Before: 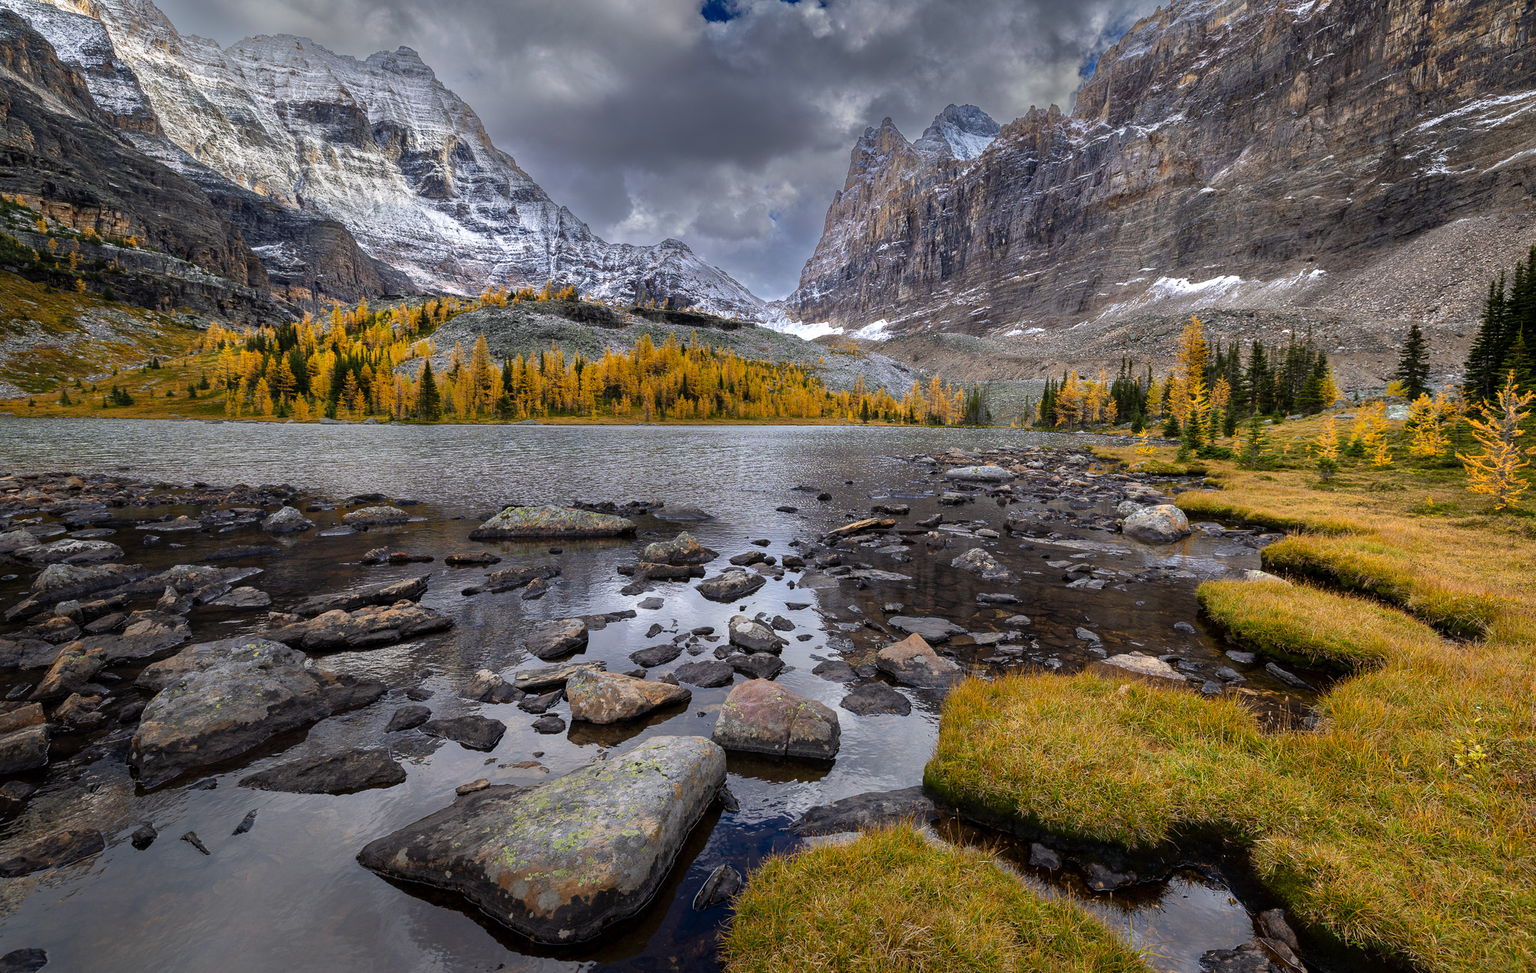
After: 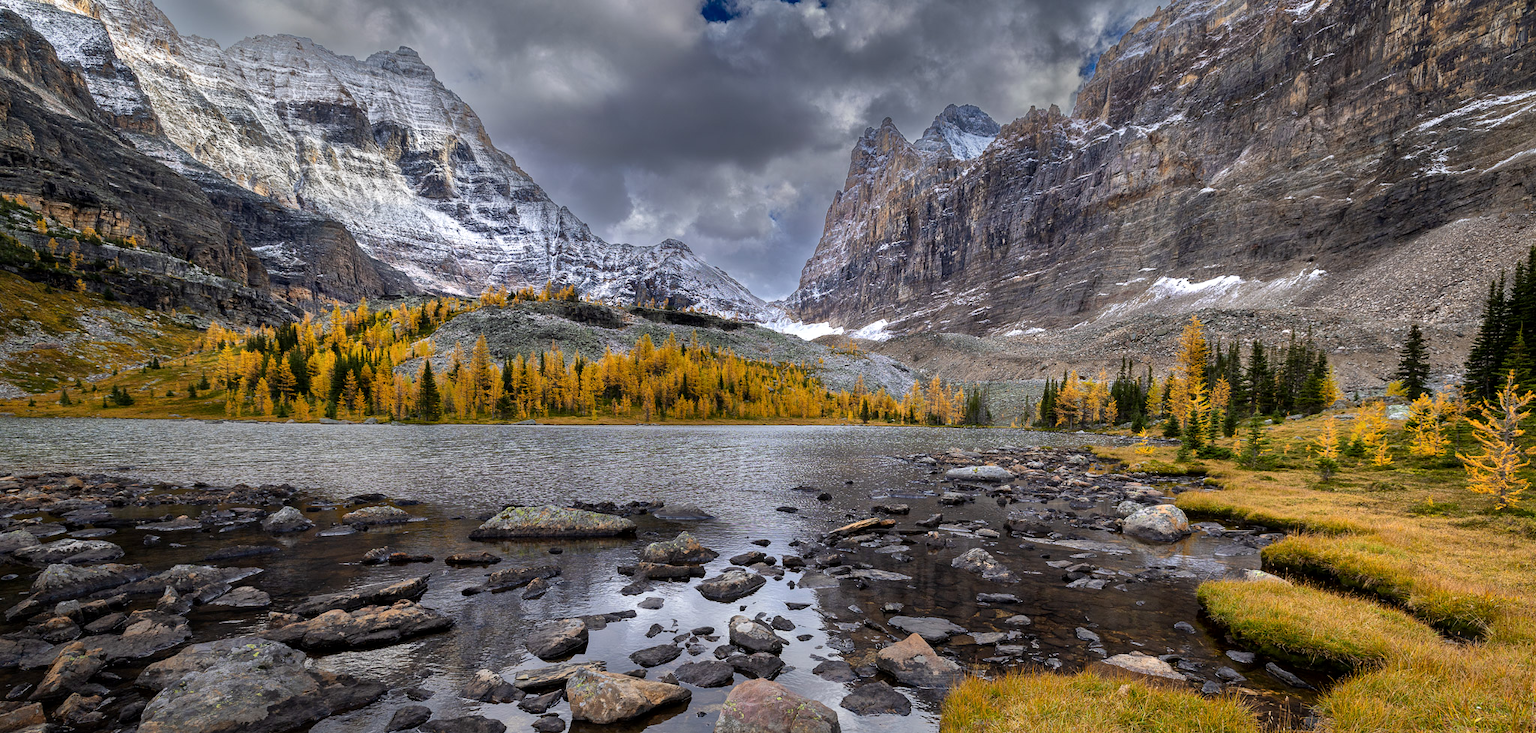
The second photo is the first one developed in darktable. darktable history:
crop: bottom 24.52%
local contrast: mode bilateral grid, contrast 19, coarseness 50, detail 119%, midtone range 0.2
